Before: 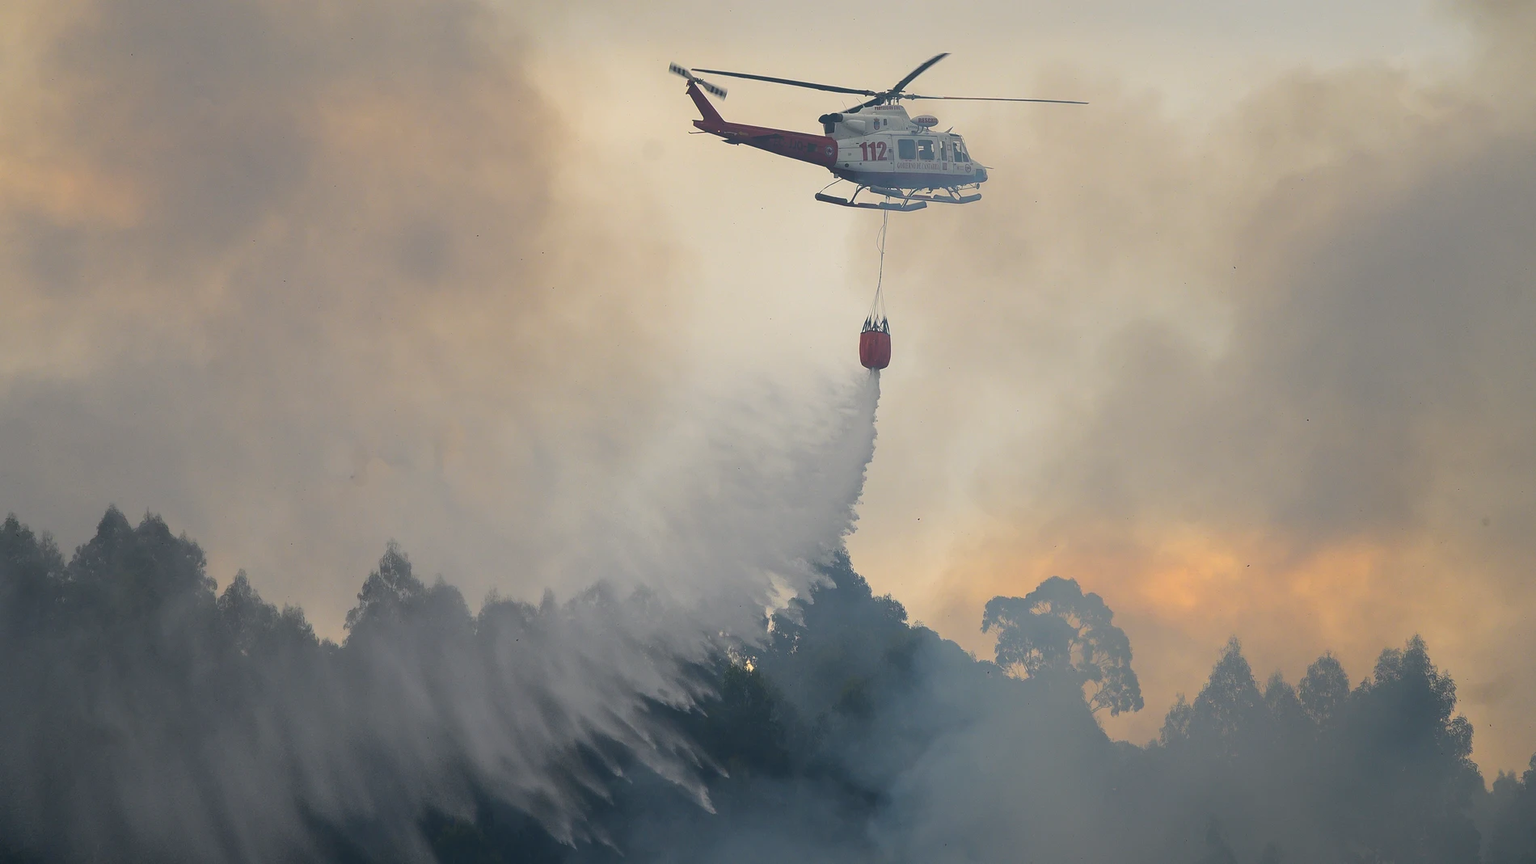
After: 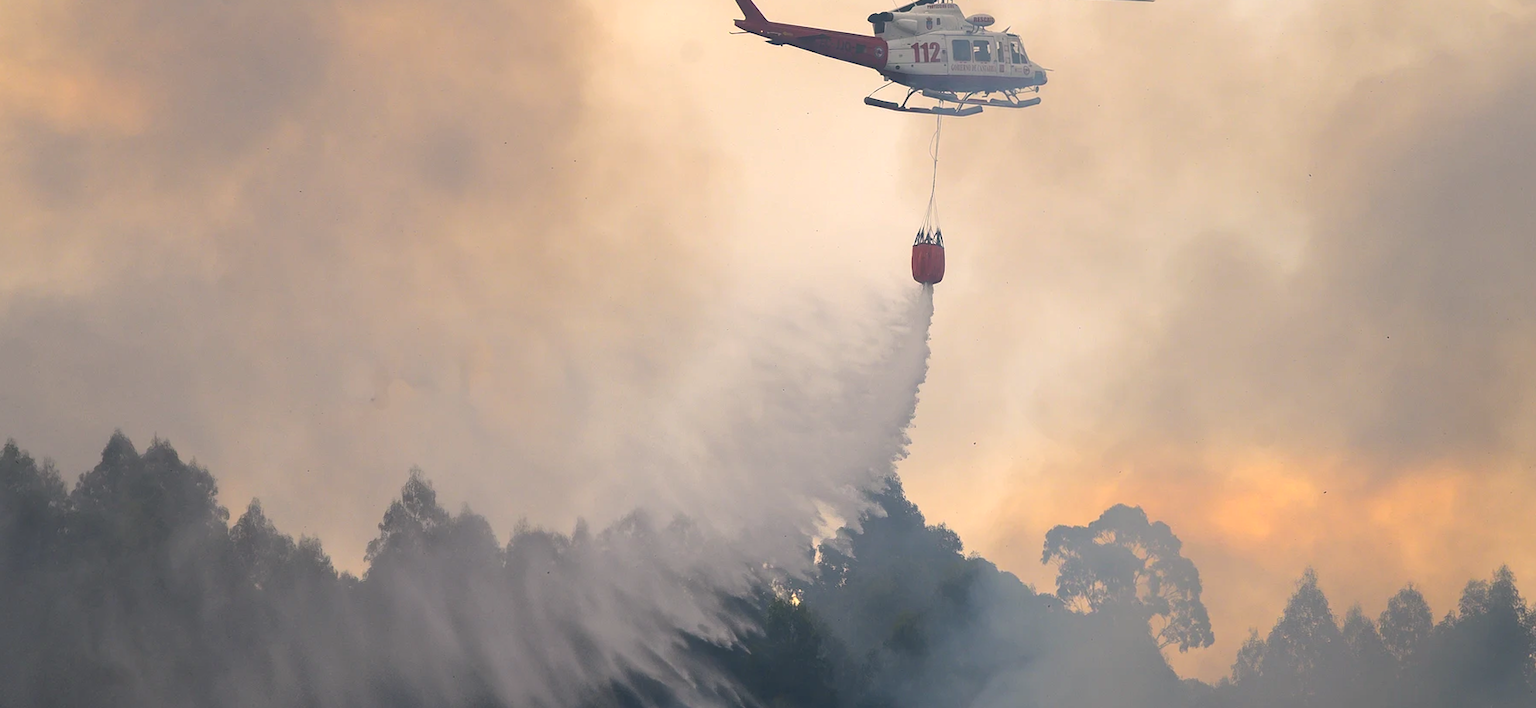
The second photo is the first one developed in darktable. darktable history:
crop and rotate: angle 0.099°, top 11.738%, right 5.605%, bottom 10.849%
color correction: highlights a* 5.97, highlights b* 4.73
exposure: exposure 0.376 EV, compensate exposure bias true, compensate highlight preservation false
